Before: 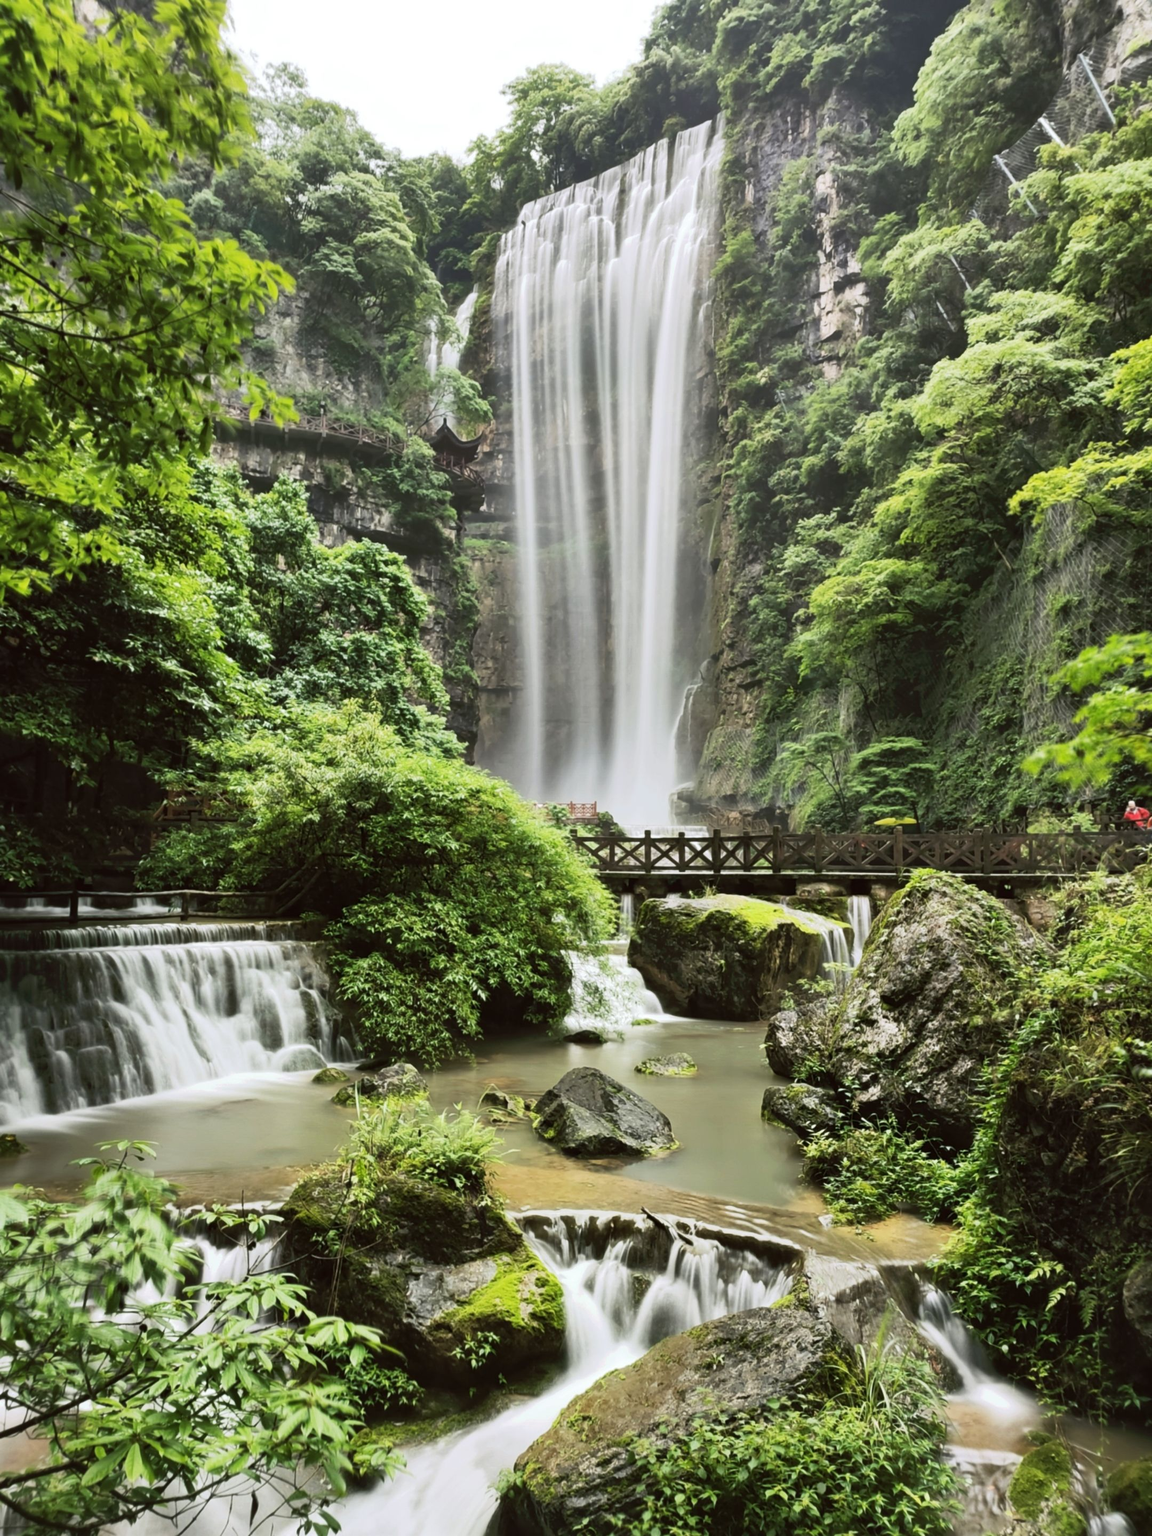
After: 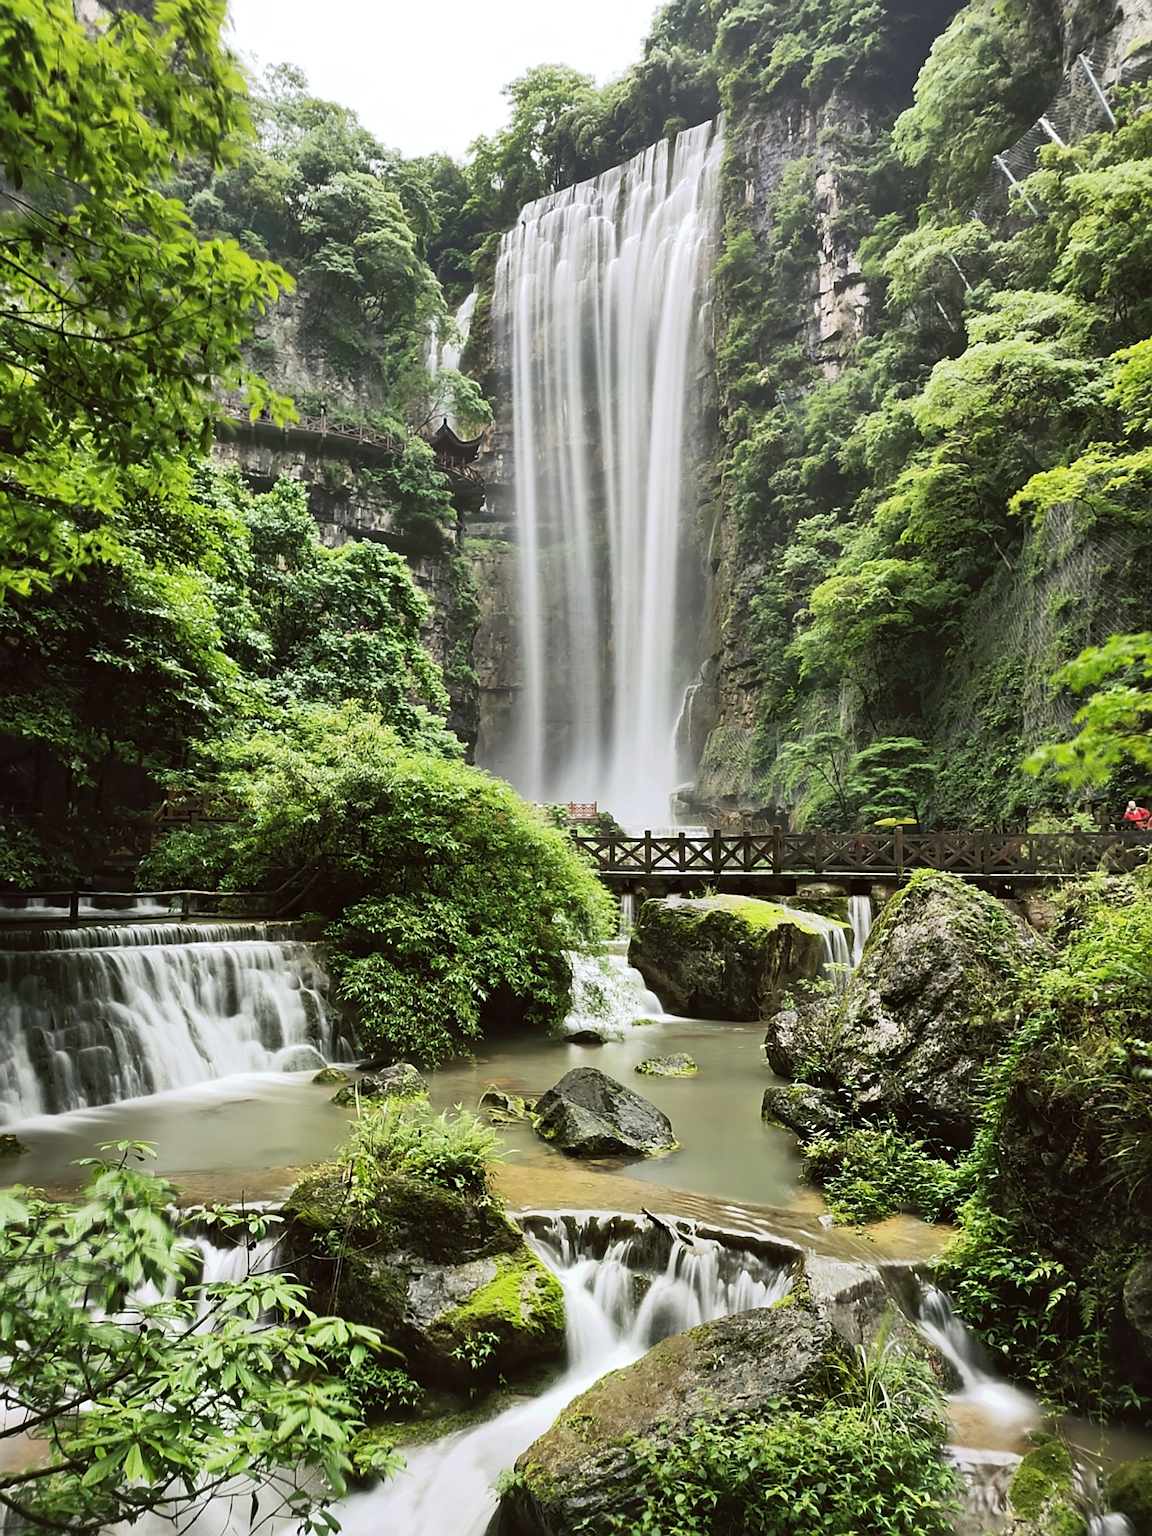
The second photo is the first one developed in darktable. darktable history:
sharpen: amount 0.745
